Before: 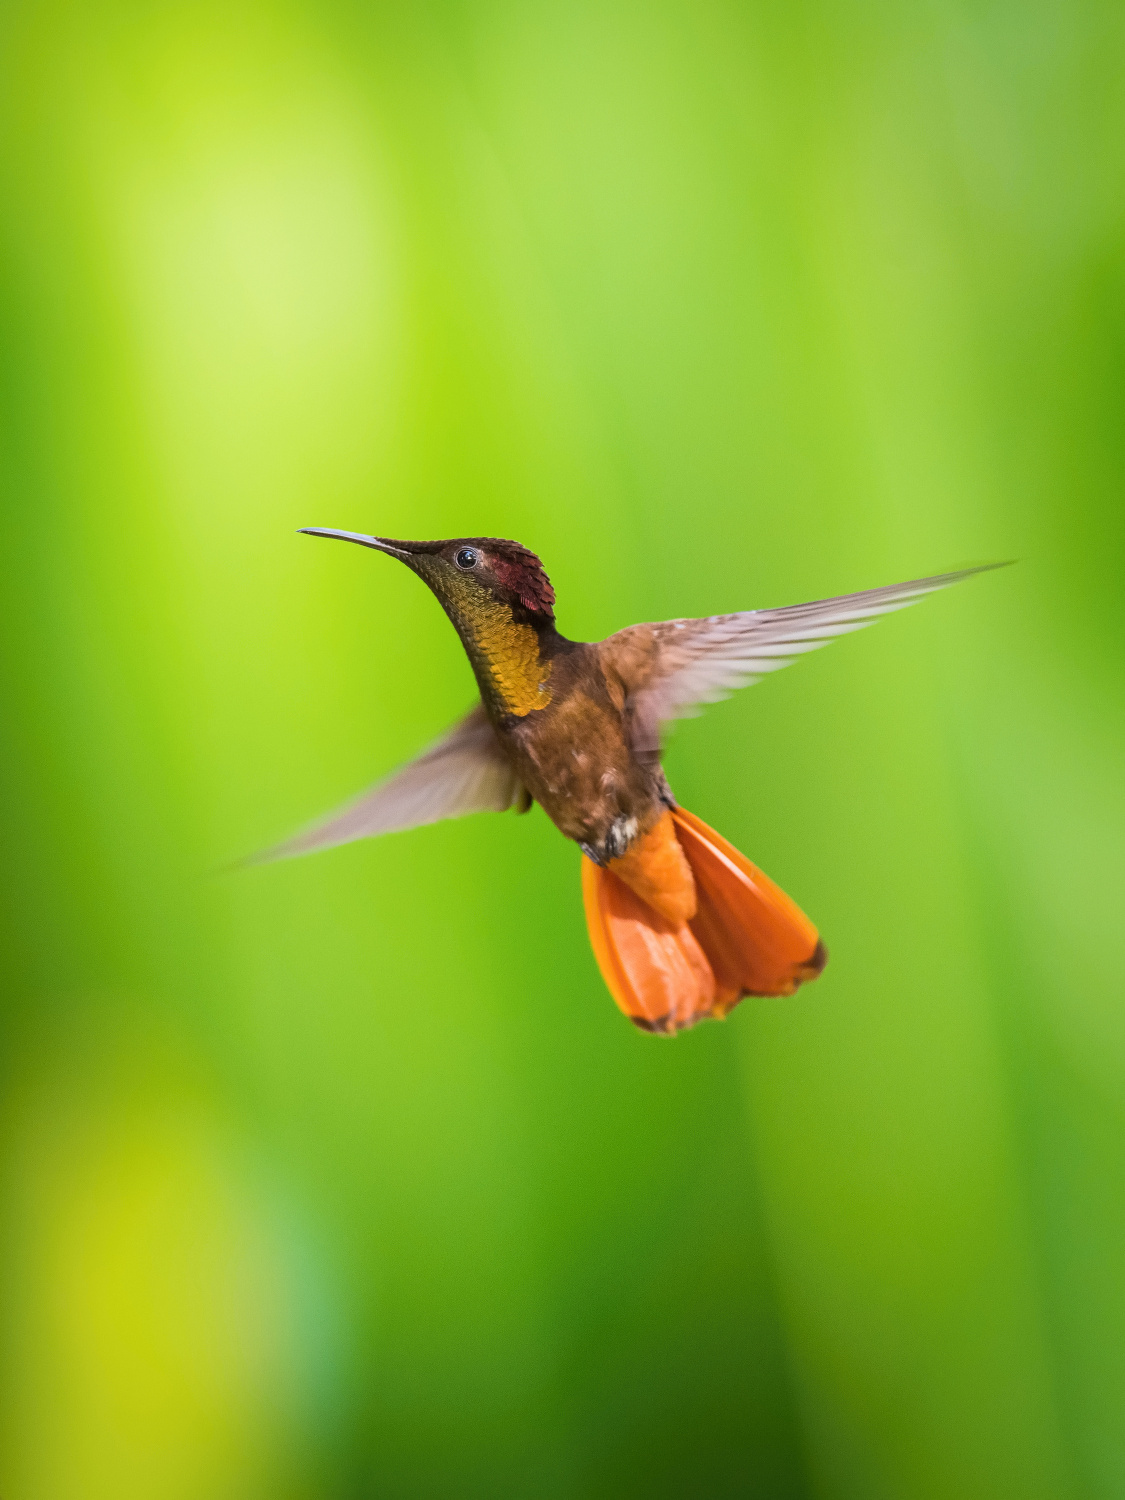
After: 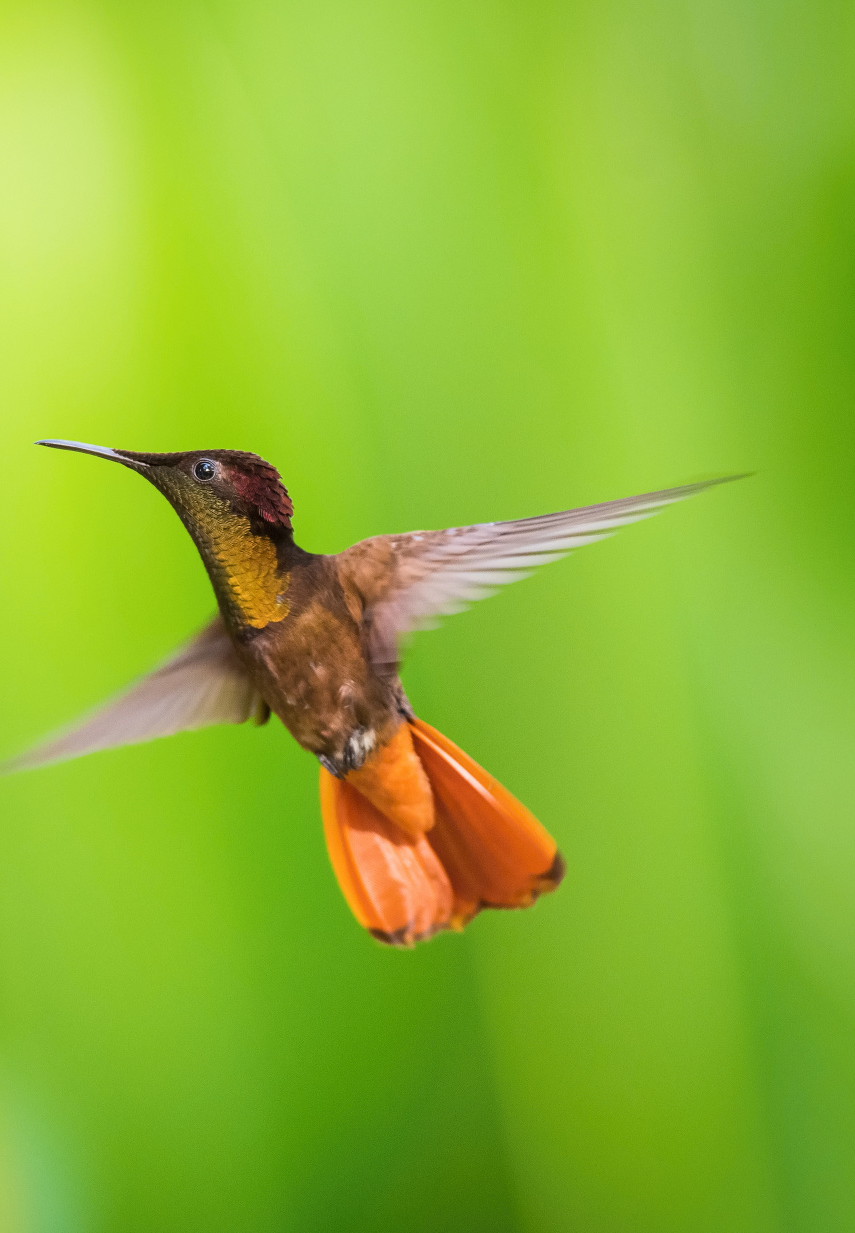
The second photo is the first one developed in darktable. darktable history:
crop: left 23.317%, top 5.919%, bottom 11.876%
